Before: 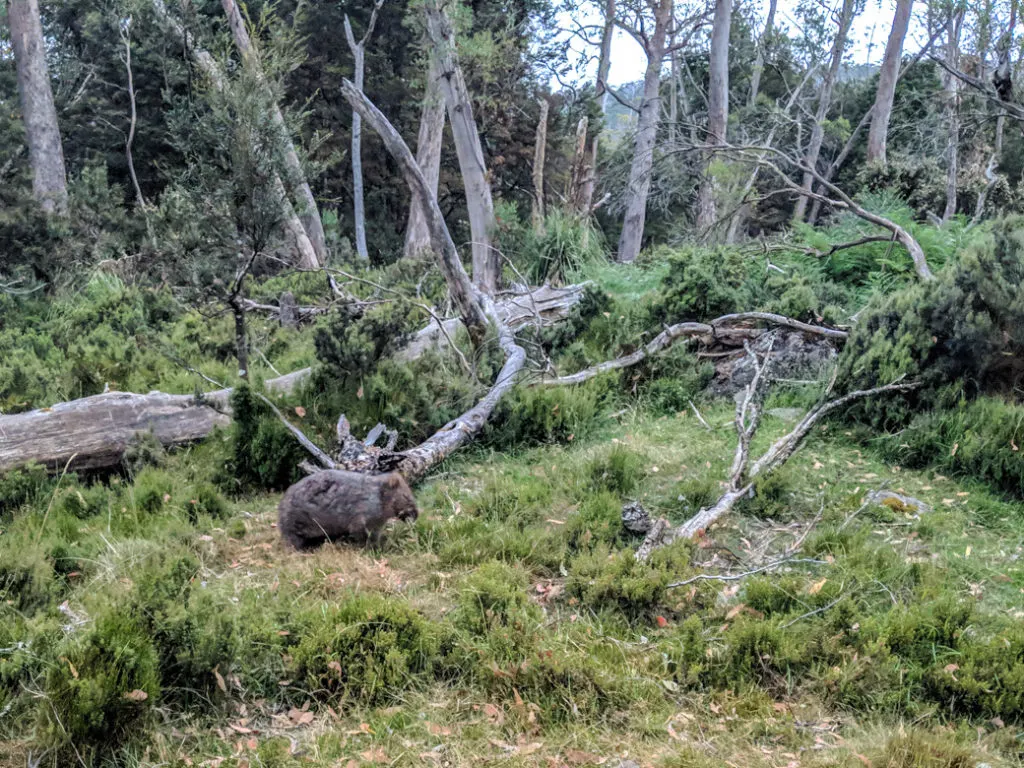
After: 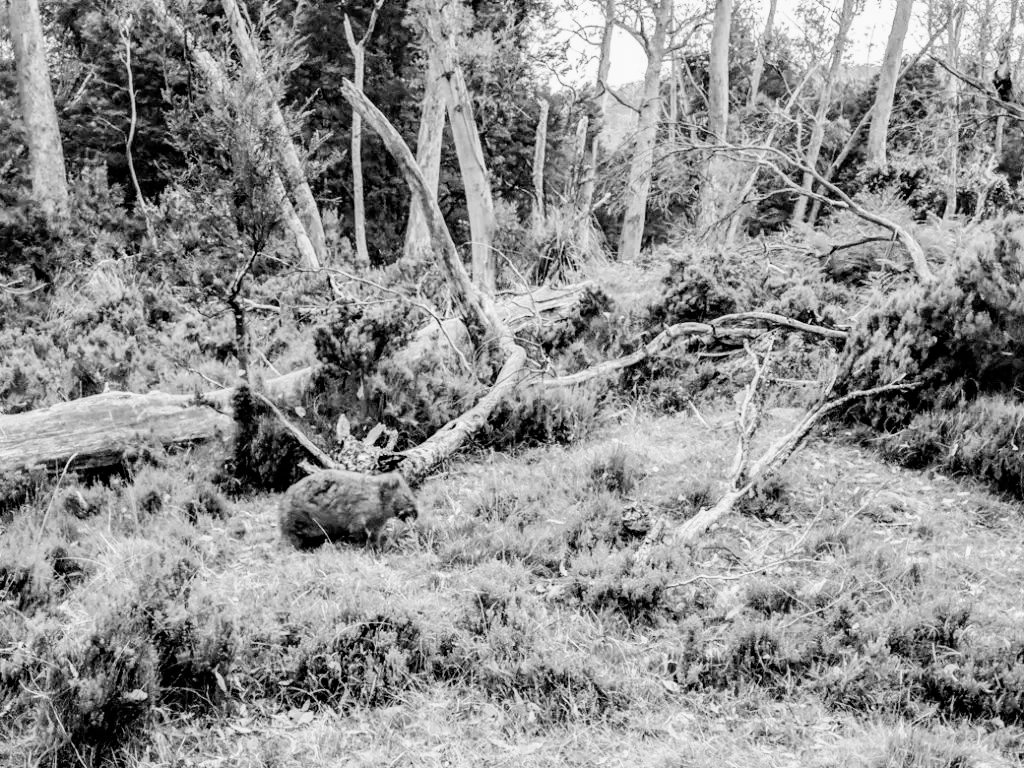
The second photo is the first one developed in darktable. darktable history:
exposure: black level correction -0.001, exposure 0.9 EV, compensate exposure bias true, compensate highlight preservation false
filmic rgb: black relative exposure -5 EV, hardness 2.88, contrast 1.3, highlights saturation mix -30%
monochrome: on, module defaults
